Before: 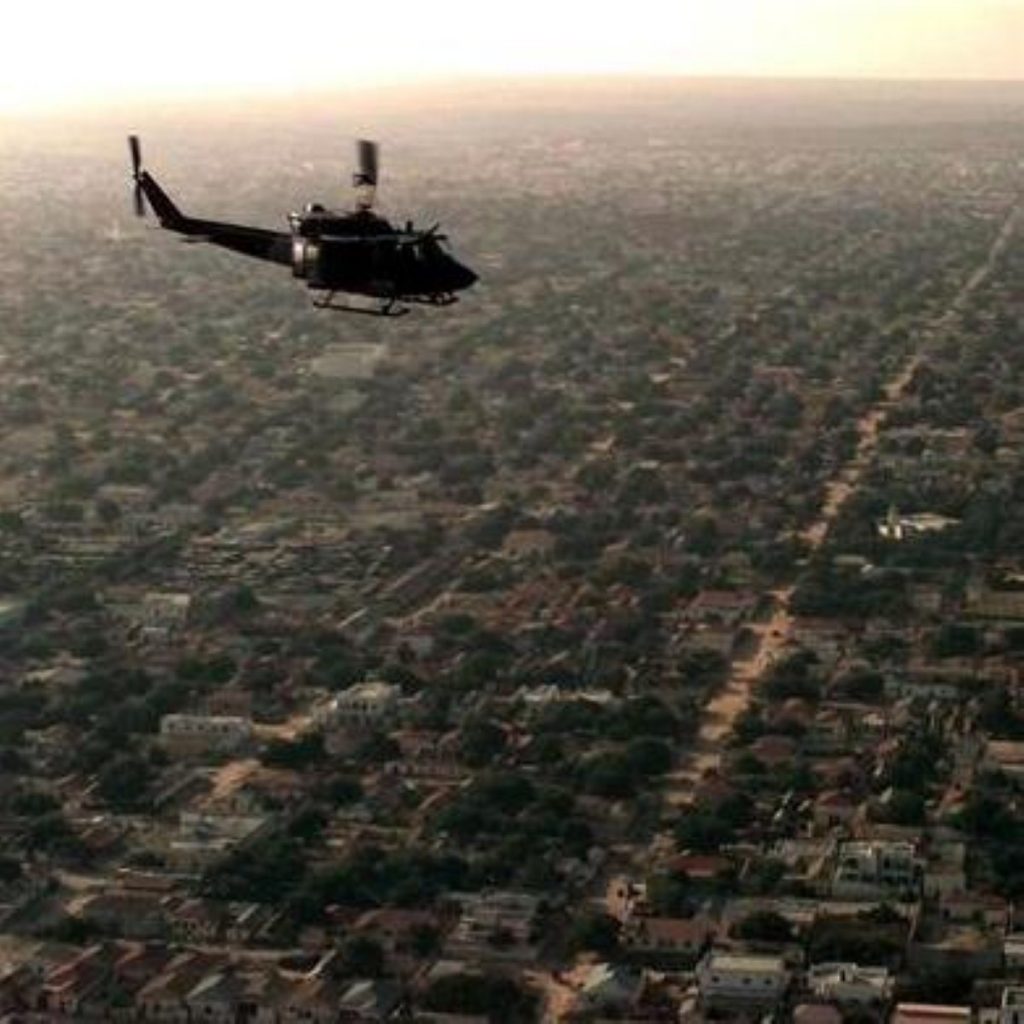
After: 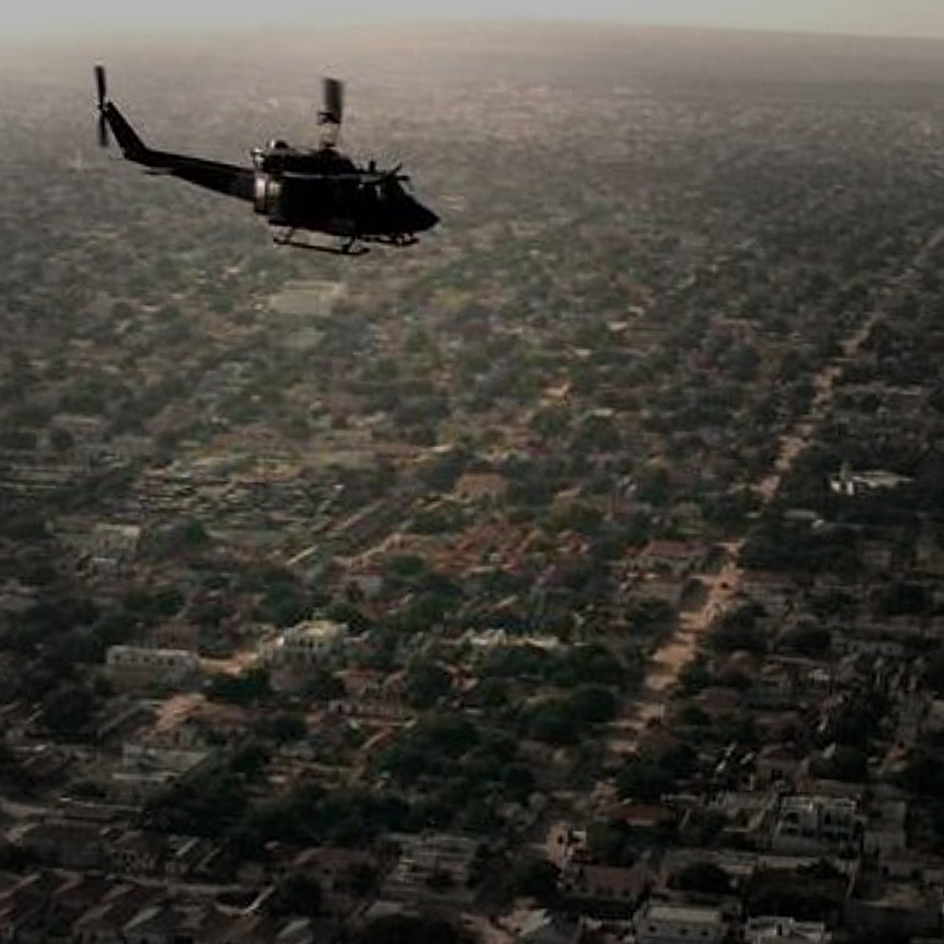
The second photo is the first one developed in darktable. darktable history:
crop and rotate: angle -1.96°, left 3.097%, top 4.154%, right 1.586%, bottom 0.529%
contrast brightness saturation: saturation 0.18
vignetting: fall-off start 33.76%, fall-off radius 64.94%, brightness -0.575, center (-0.12, -0.002), width/height ratio 0.959
exposure: exposure 0.15 EV, compensate highlight preservation false
sharpen: on, module defaults
